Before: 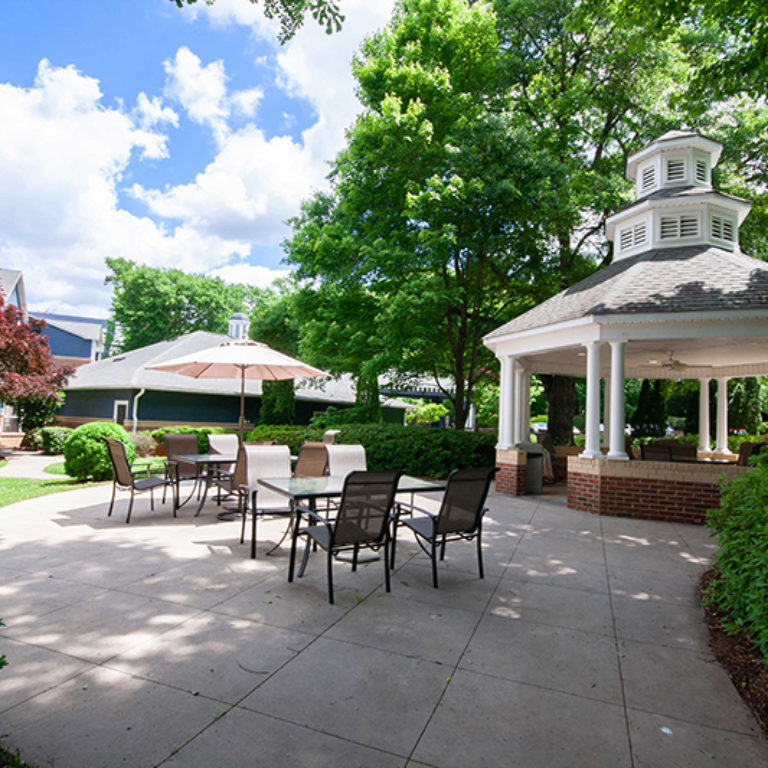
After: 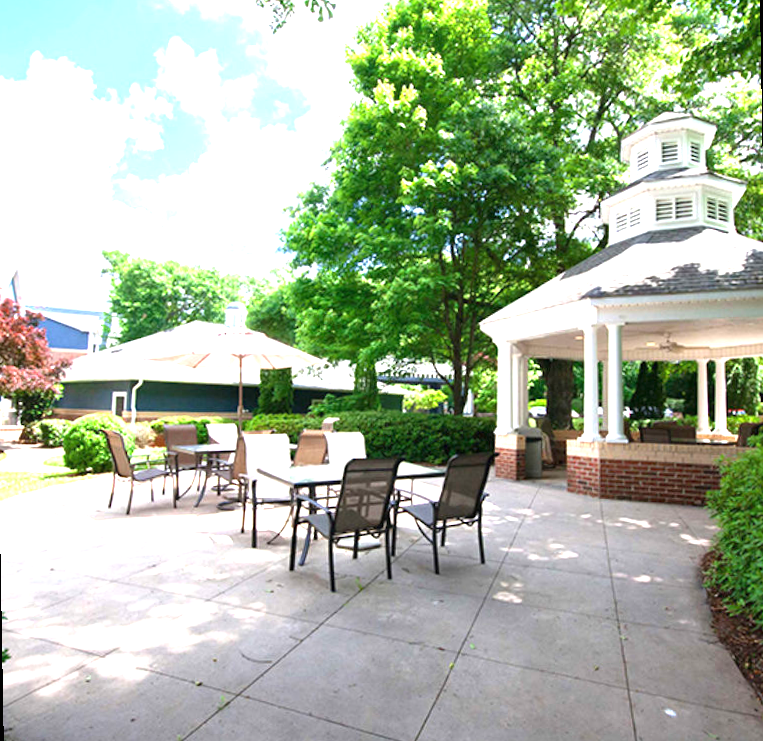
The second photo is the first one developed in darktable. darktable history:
exposure: black level correction 0, exposure 1.388 EV, compensate exposure bias true, compensate highlight preservation false
rotate and perspective: rotation -1°, crop left 0.011, crop right 0.989, crop top 0.025, crop bottom 0.975
